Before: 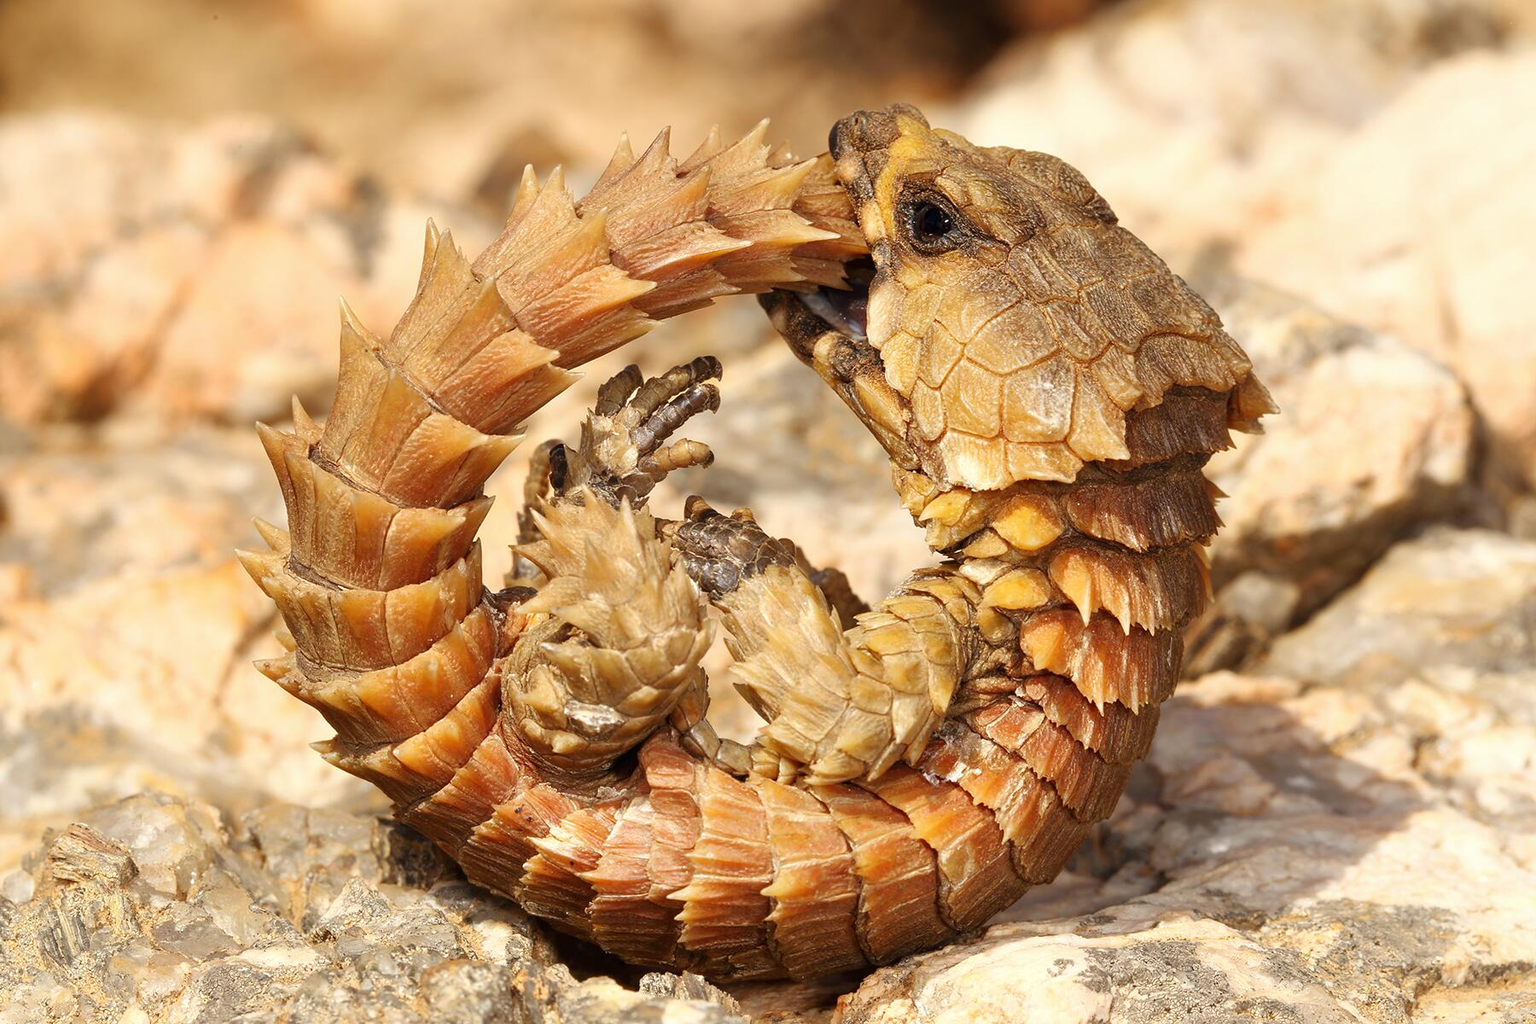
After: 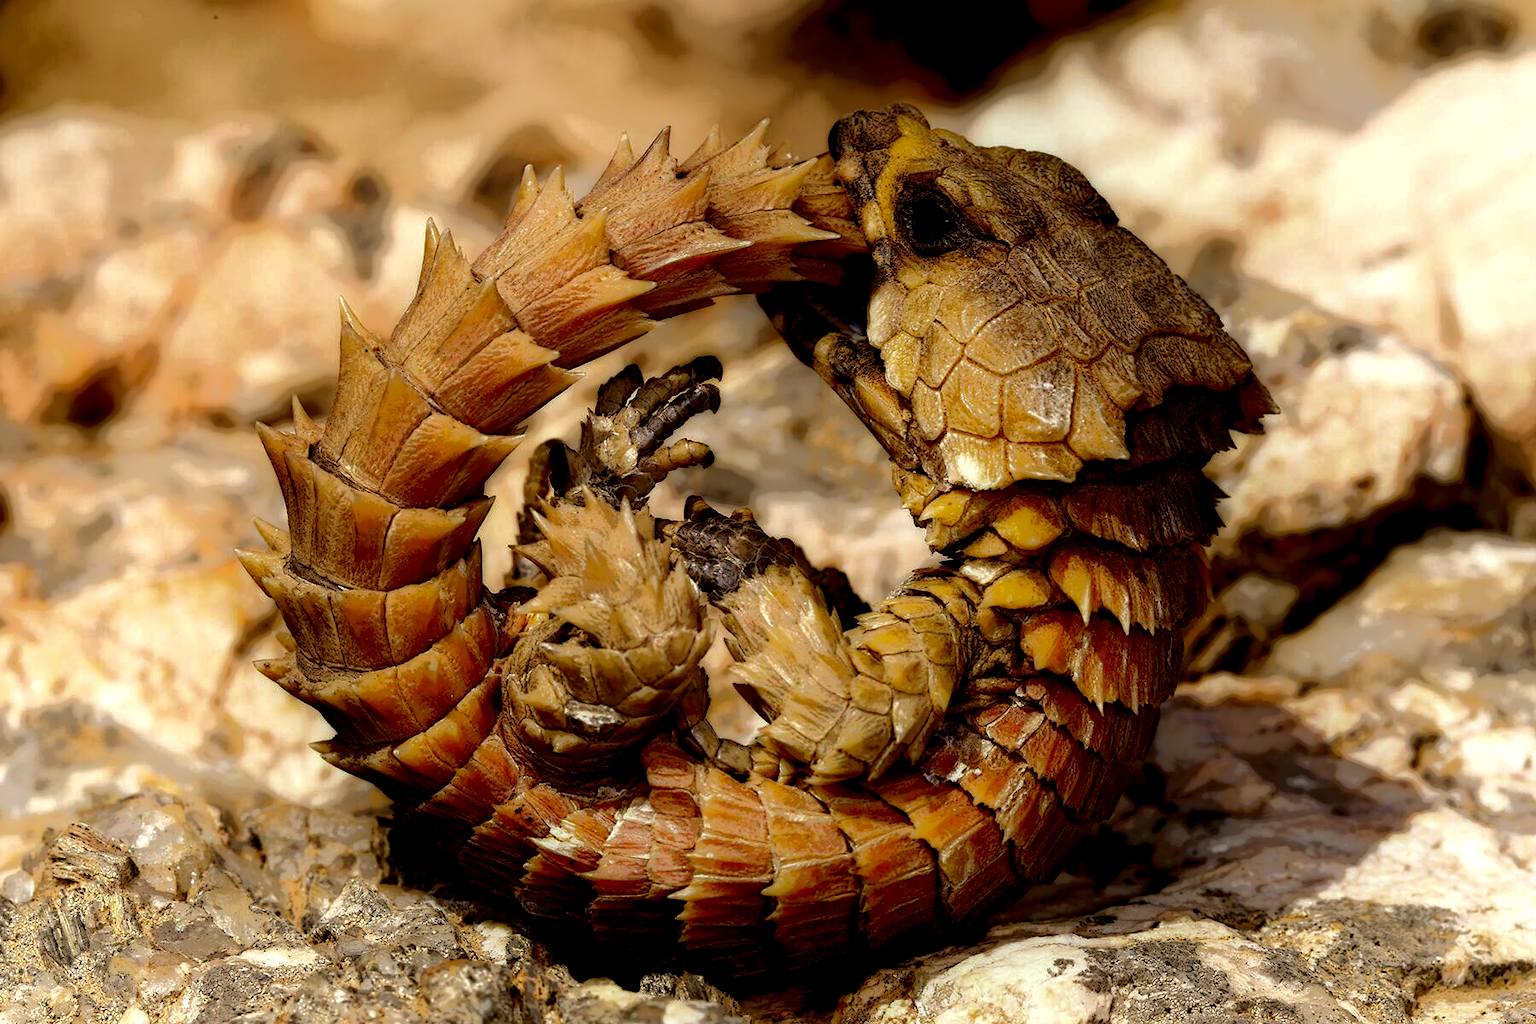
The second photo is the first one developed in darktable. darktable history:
local contrast: highlights 0%, shadows 198%, detail 164%, midtone range 0.001
haze removal: compatibility mode true, adaptive false
tone equalizer: -8 EV -0.417 EV, -7 EV -0.389 EV, -6 EV -0.333 EV, -5 EV -0.222 EV, -3 EV 0.222 EV, -2 EV 0.333 EV, -1 EV 0.389 EV, +0 EV 0.417 EV, edges refinement/feathering 500, mask exposure compensation -1.57 EV, preserve details no
